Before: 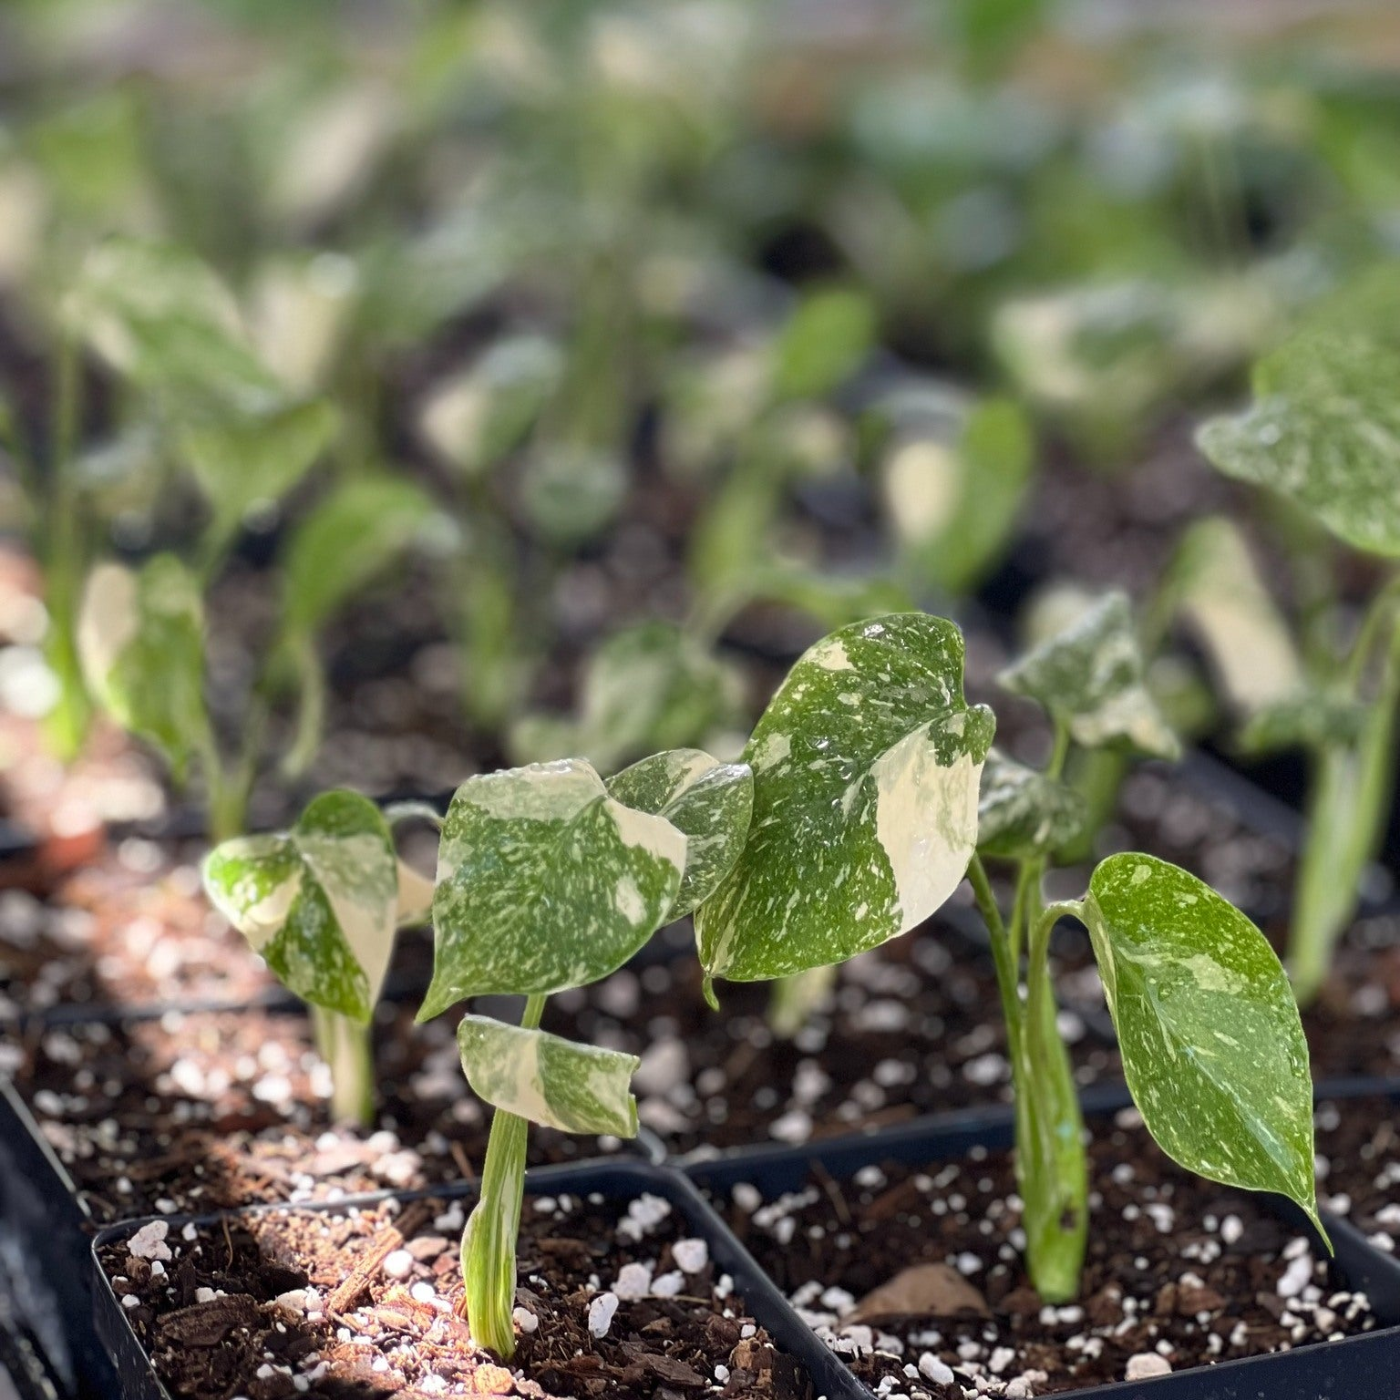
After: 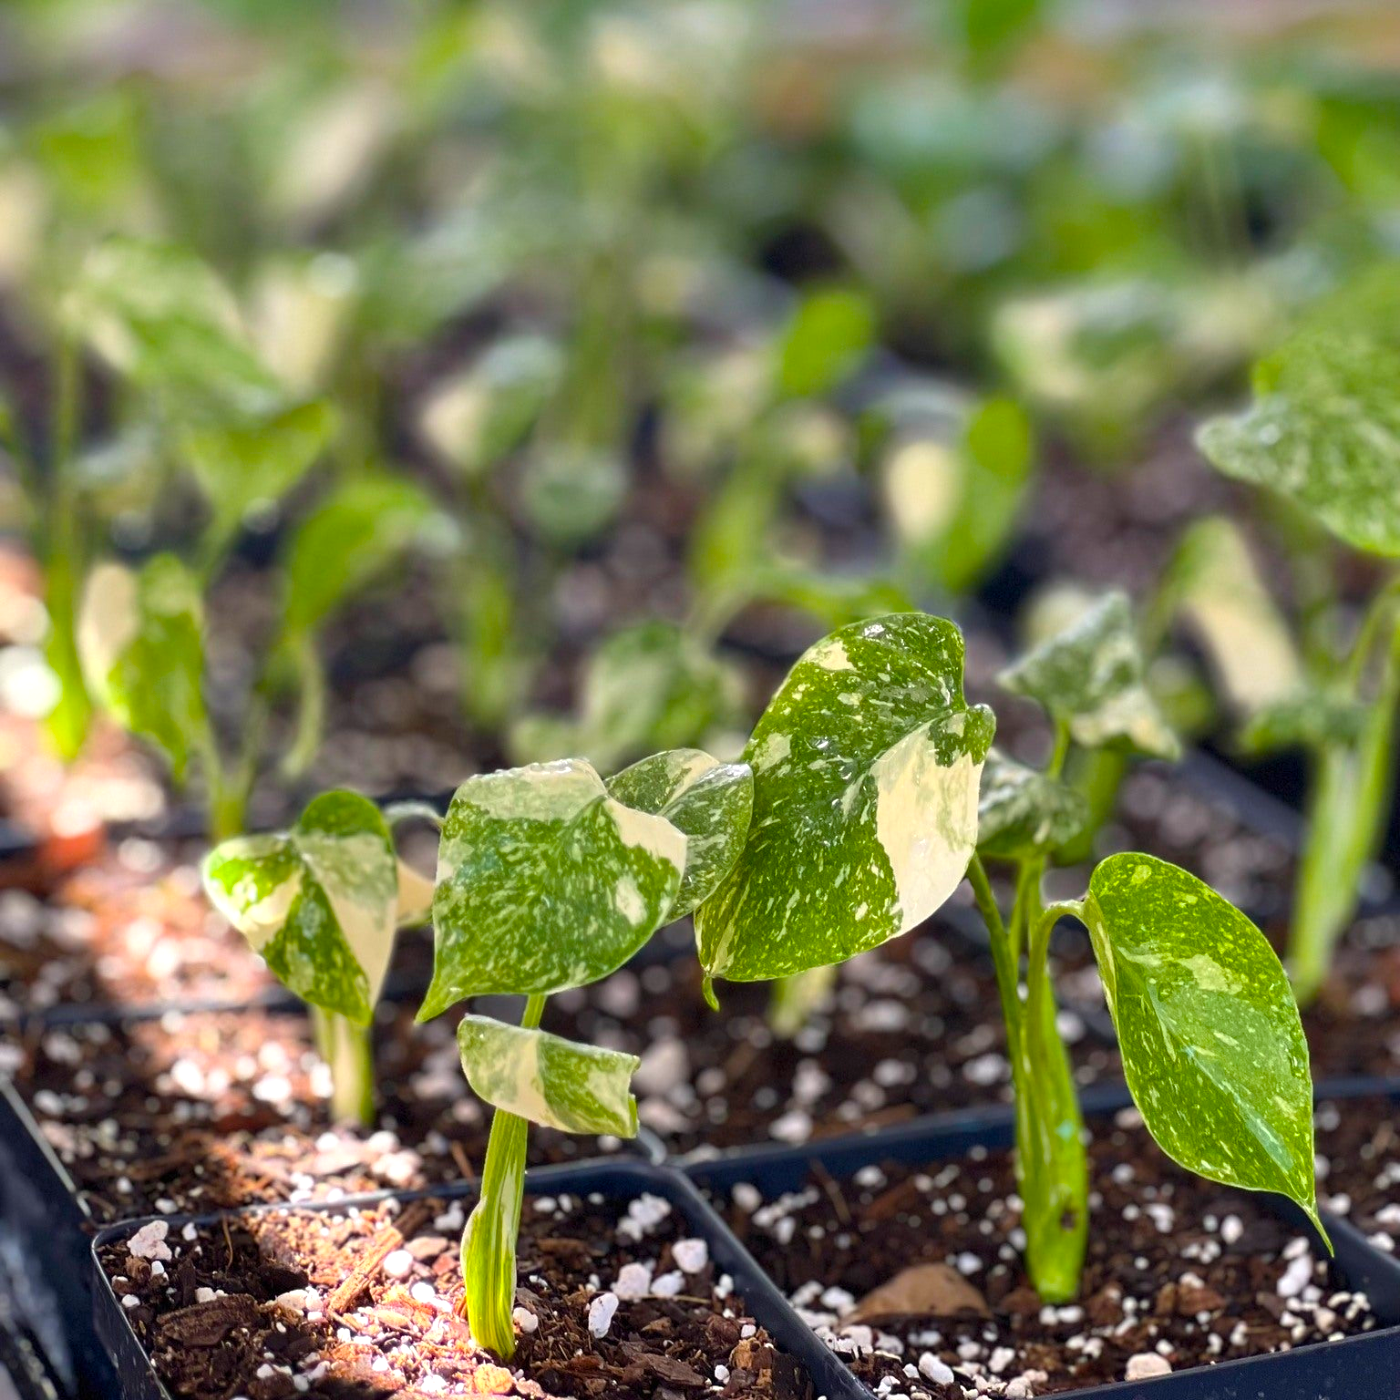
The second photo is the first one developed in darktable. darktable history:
exposure: exposure 0.3 EV, compensate highlight preservation false
color balance rgb: linear chroma grading › global chroma 15%, perceptual saturation grading › global saturation 30%
tone equalizer: -7 EV 0.18 EV, -6 EV 0.12 EV, -5 EV 0.08 EV, -4 EV 0.04 EV, -2 EV -0.02 EV, -1 EV -0.04 EV, +0 EV -0.06 EV, luminance estimator HSV value / RGB max
